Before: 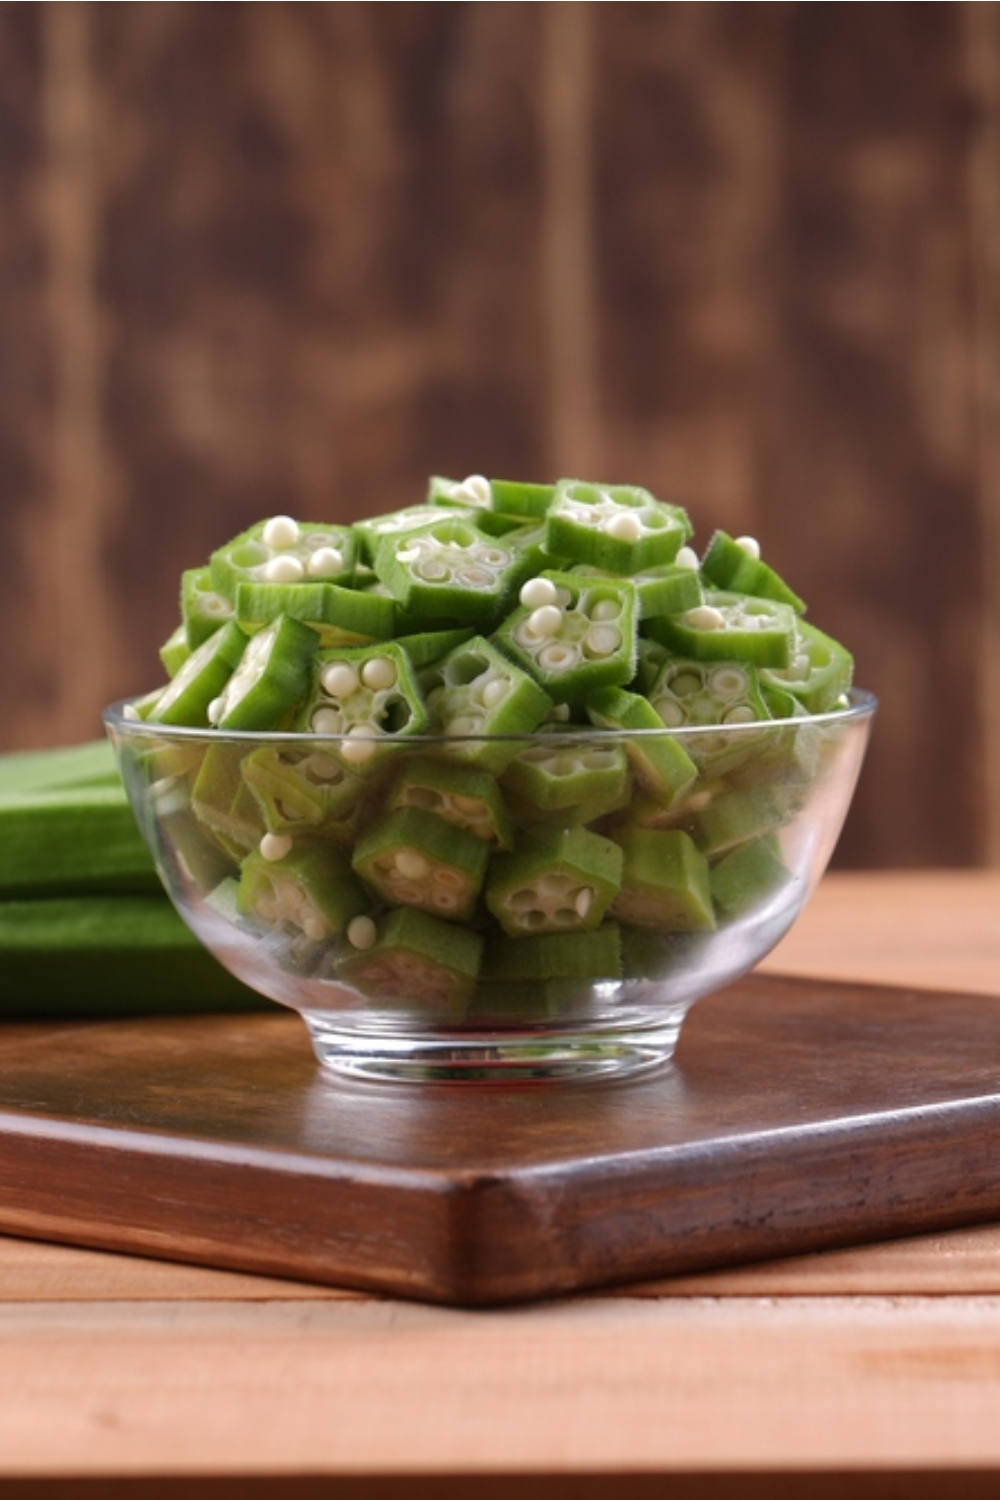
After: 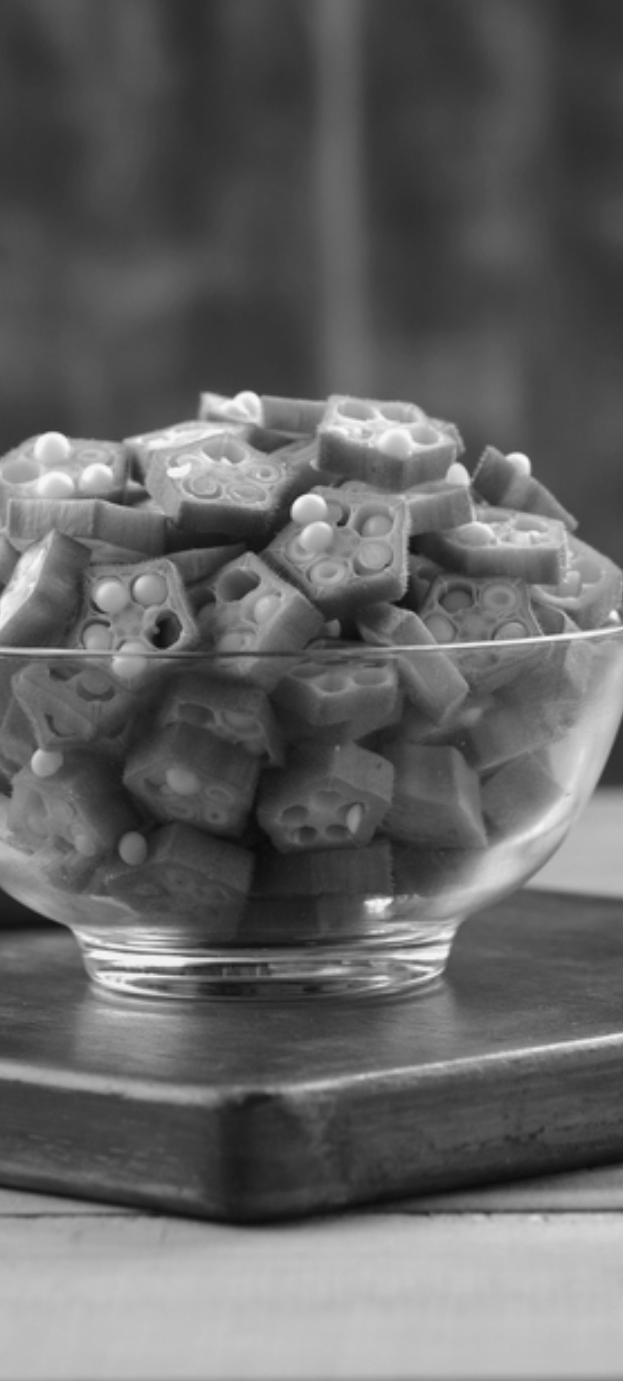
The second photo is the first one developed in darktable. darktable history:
crop and rotate: left 22.918%, top 5.629%, right 14.711%, bottom 2.247%
base curve: preserve colors none
monochrome: a 30.25, b 92.03
